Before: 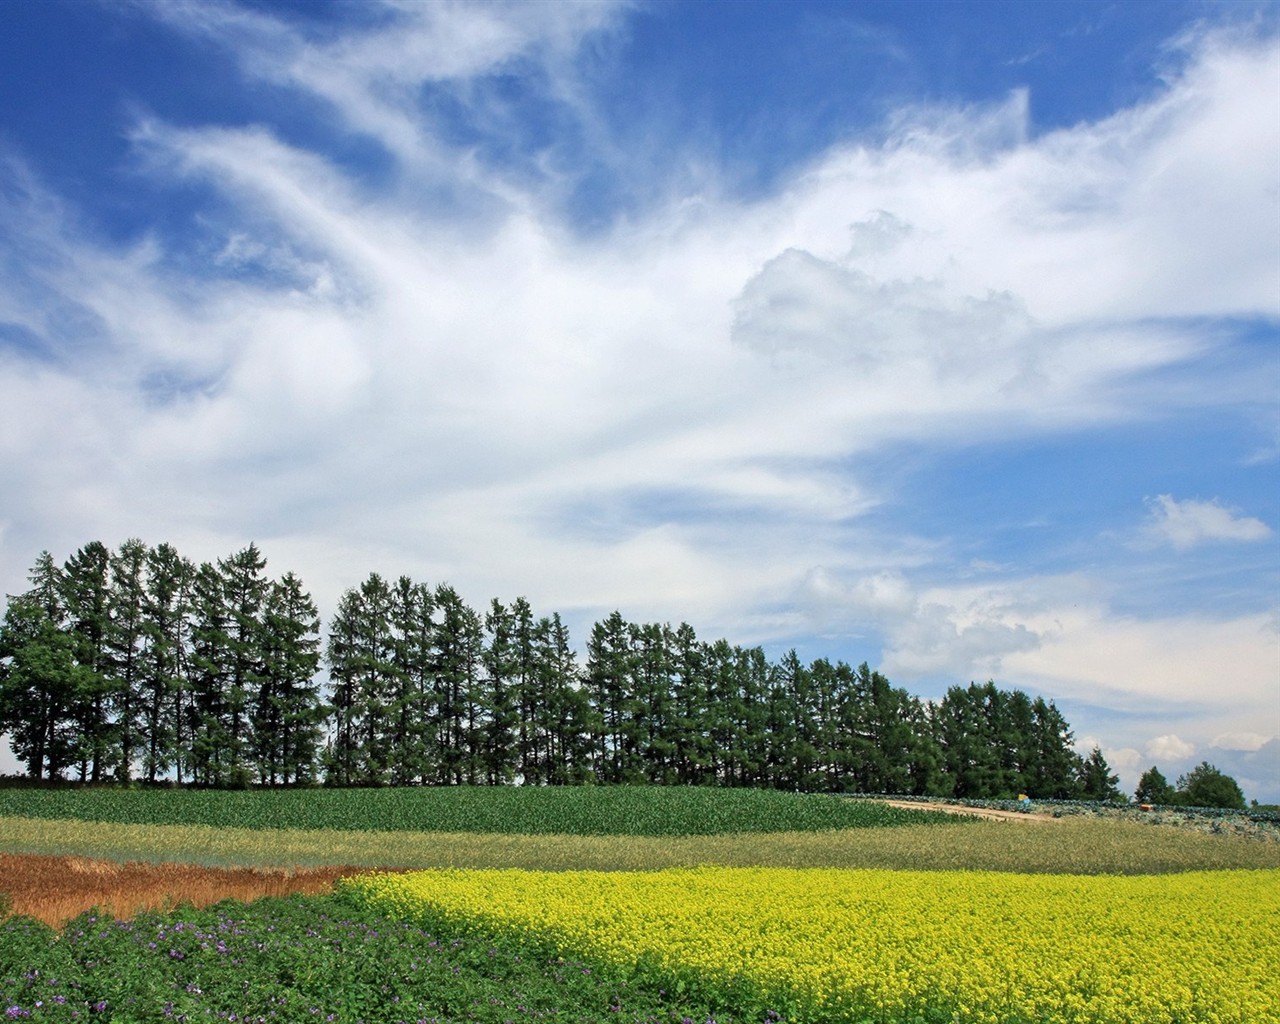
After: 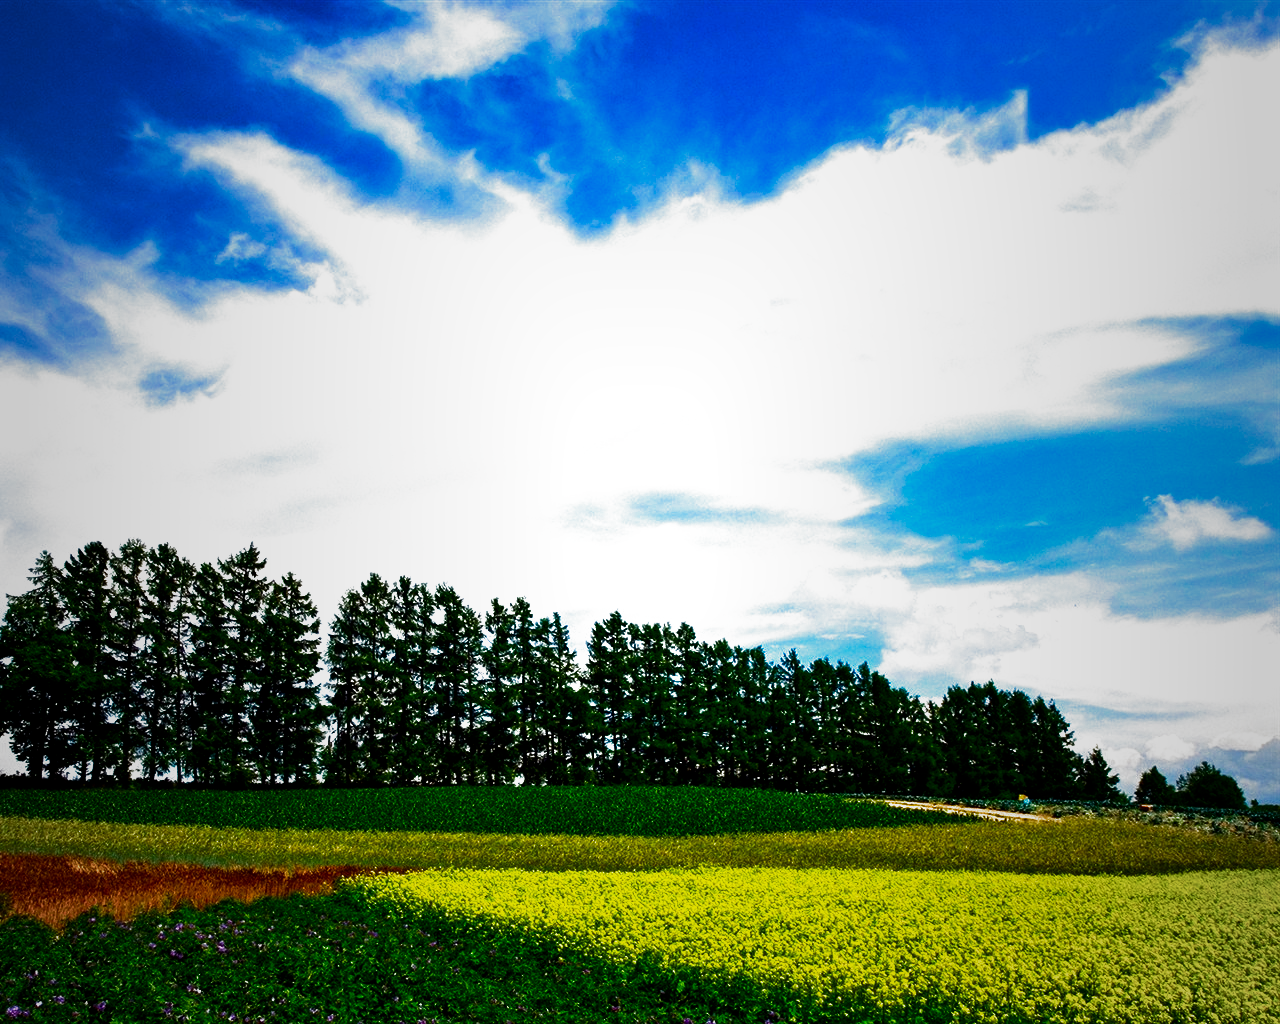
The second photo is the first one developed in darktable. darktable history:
contrast brightness saturation: brightness -0.245, saturation 0.195
filmic rgb: black relative exposure -8.3 EV, white relative exposure 2.2 EV, threshold 2.99 EV, target white luminance 99.854%, hardness 7.05, latitude 75.15%, contrast 1.317, highlights saturation mix -2.27%, shadows ↔ highlights balance 30.26%, preserve chrominance no, color science v4 (2020), contrast in shadows soft, enable highlight reconstruction true
color balance rgb: power › hue 214.31°, linear chroma grading › global chroma 14.671%, perceptual saturation grading › global saturation 30.698%, perceptual brilliance grading › global brilliance 14.555%, perceptual brilliance grading › shadows -35.034%, global vibrance 50.08%
vignetting: fall-off start 19.15%, fall-off radius 137.31%, brightness -0.401, saturation -0.294, width/height ratio 0.615, shape 0.591
